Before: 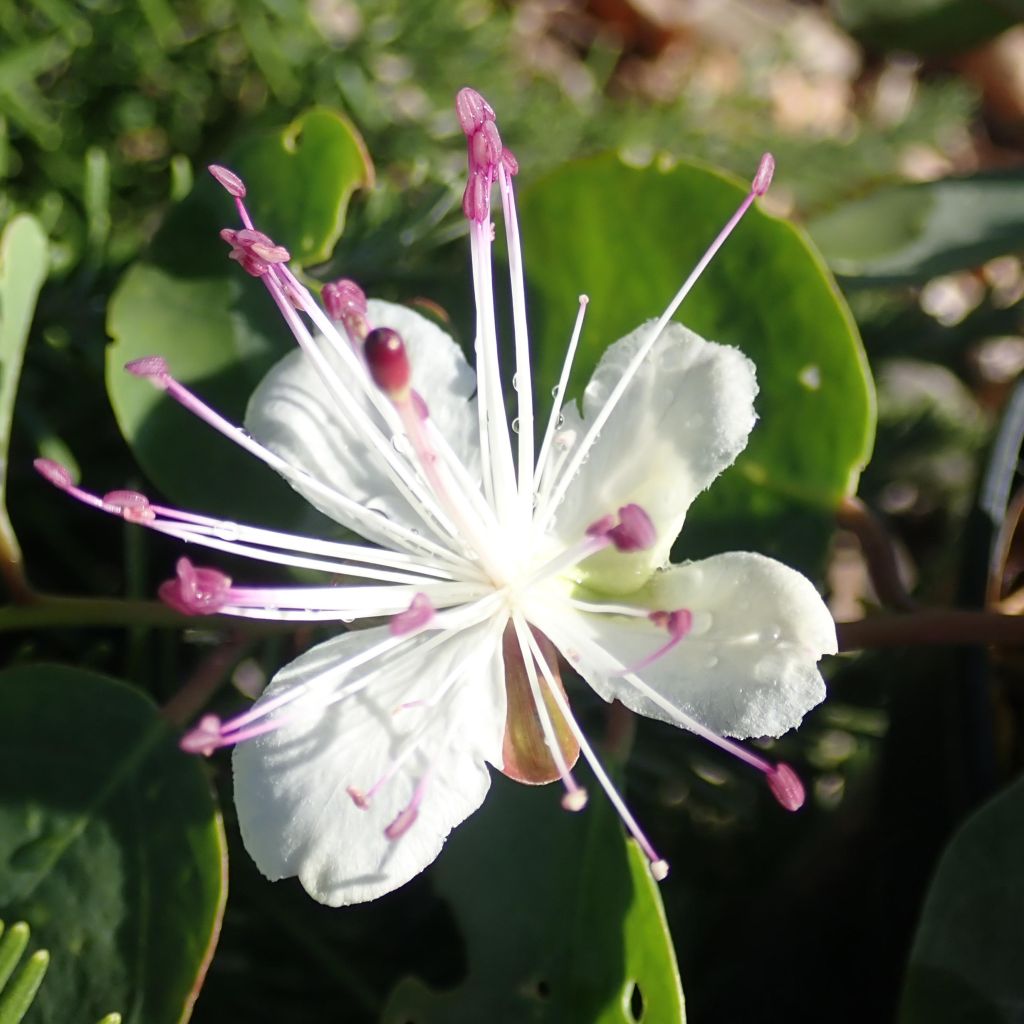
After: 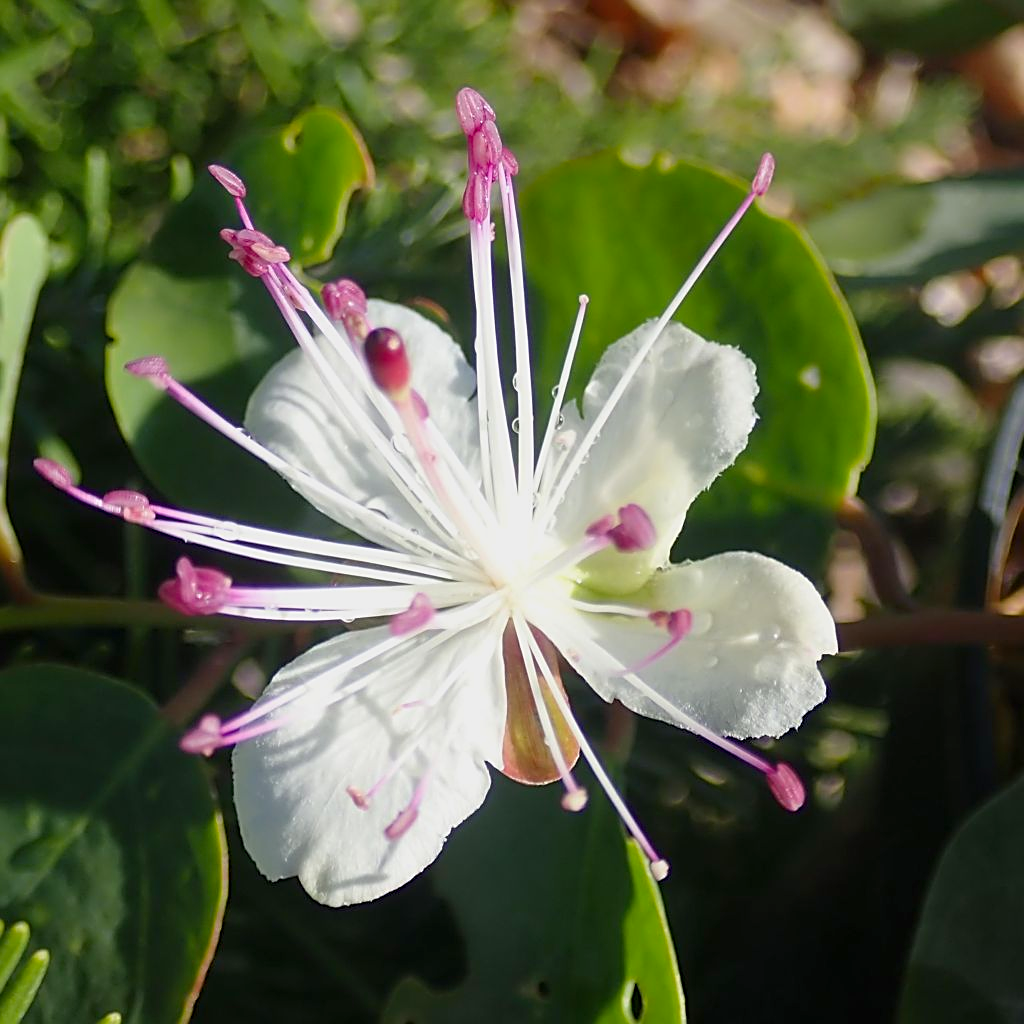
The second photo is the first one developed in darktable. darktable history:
sharpen: on, module defaults
color balance rgb: perceptual saturation grading › global saturation 15.117%, contrast -9.751%
